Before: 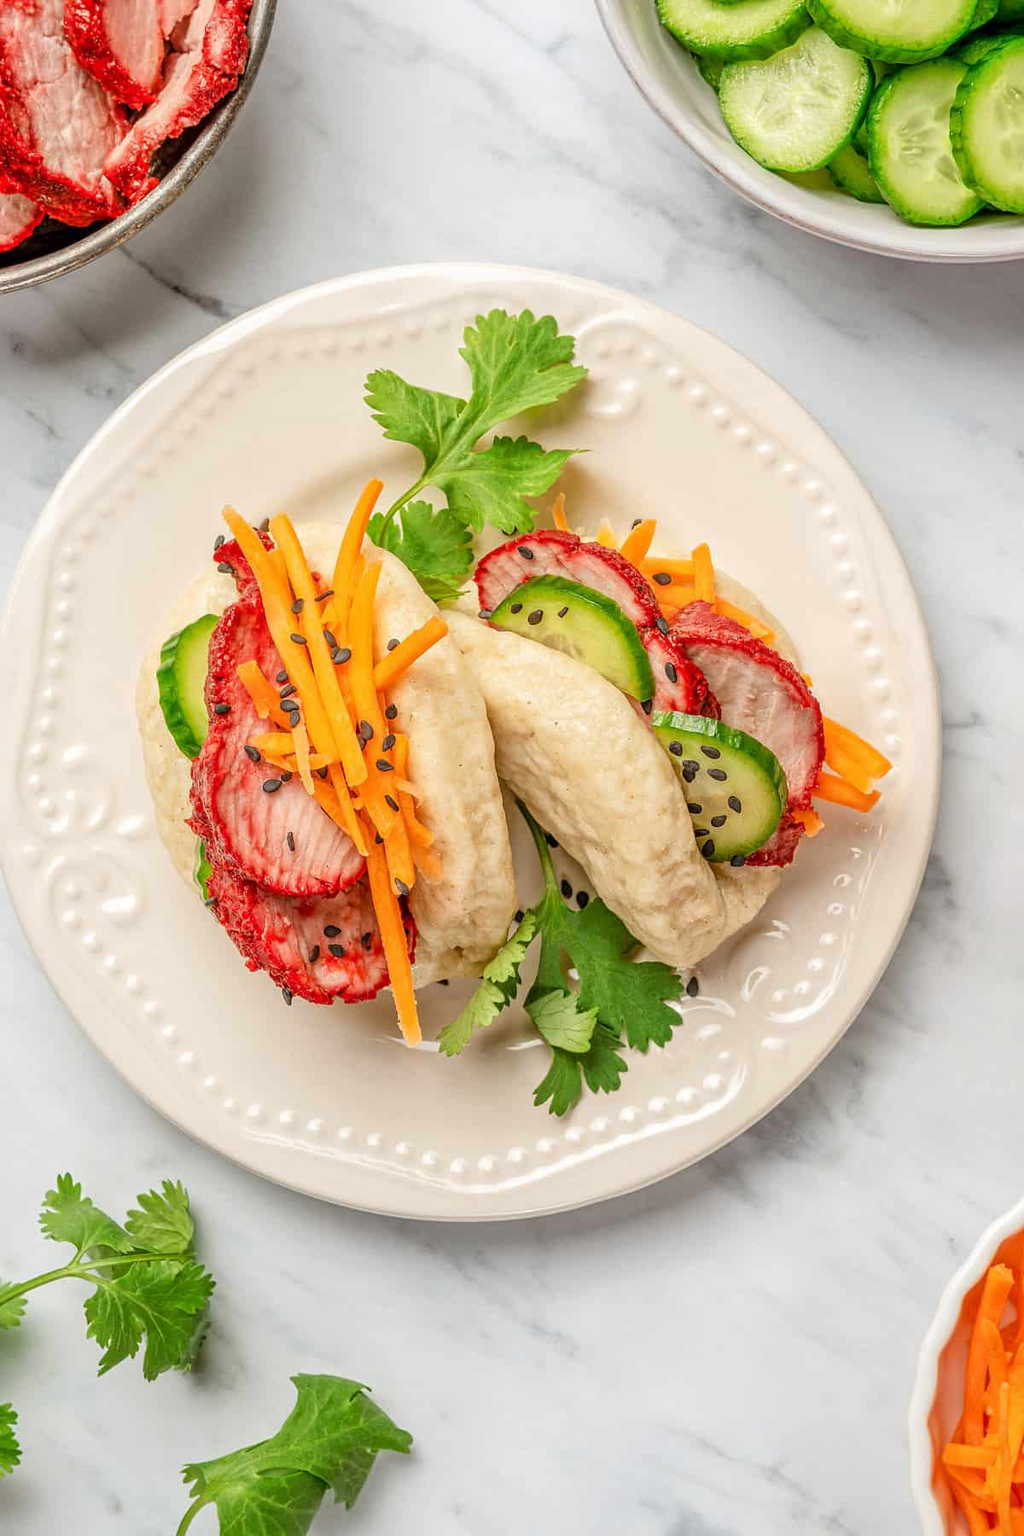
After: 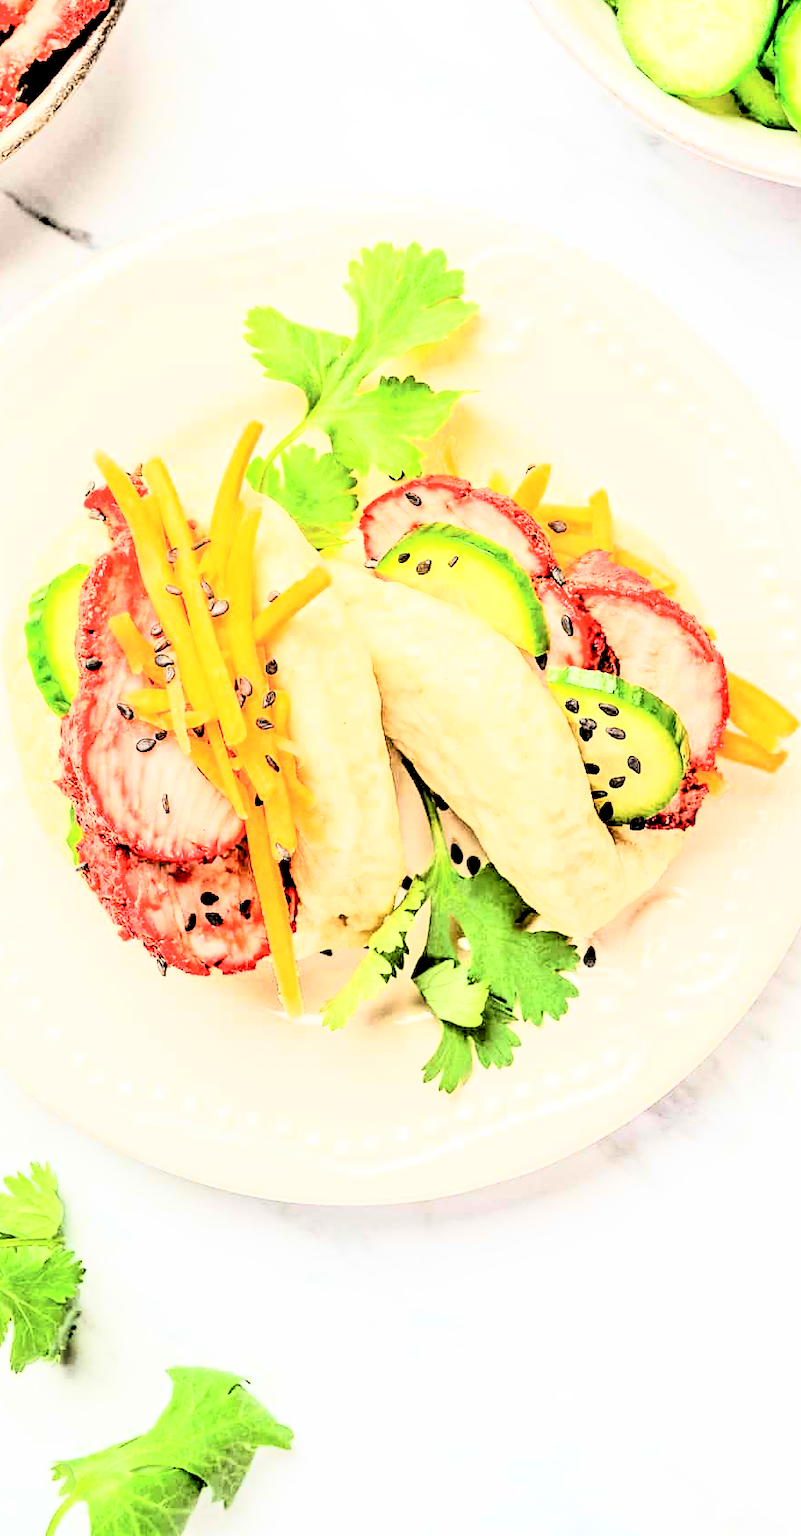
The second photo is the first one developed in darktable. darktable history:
rgb levels: levels [[0.027, 0.429, 0.996], [0, 0.5, 1], [0, 0.5, 1]]
rgb curve: curves: ch0 [(0, 0) (0.21, 0.15) (0.24, 0.21) (0.5, 0.75) (0.75, 0.96) (0.89, 0.99) (1, 1)]; ch1 [(0, 0.02) (0.21, 0.13) (0.25, 0.2) (0.5, 0.67) (0.75, 0.9) (0.89, 0.97) (1, 1)]; ch2 [(0, 0.02) (0.21, 0.13) (0.25, 0.2) (0.5, 0.67) (0.75, 0.9) (0.89, 0.97) (1, 1)], compensate middle gray true
crop and rotate: left 13.15%, top 5.251%, right 12.609%
contrast brightness saturation: contrast 0.28
